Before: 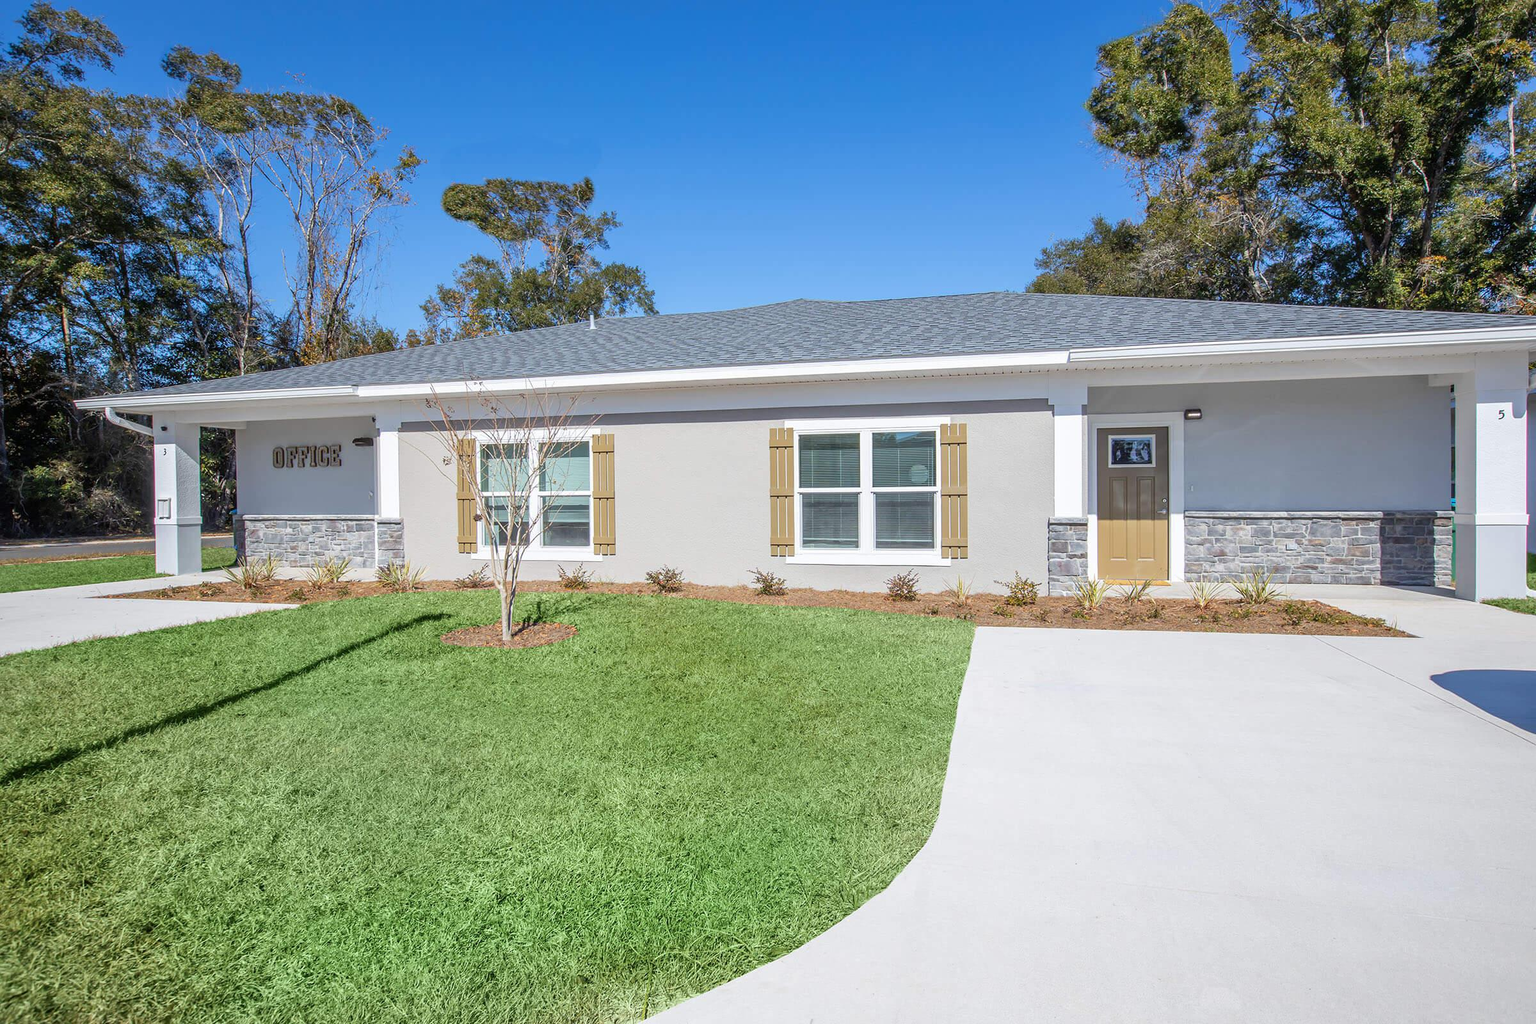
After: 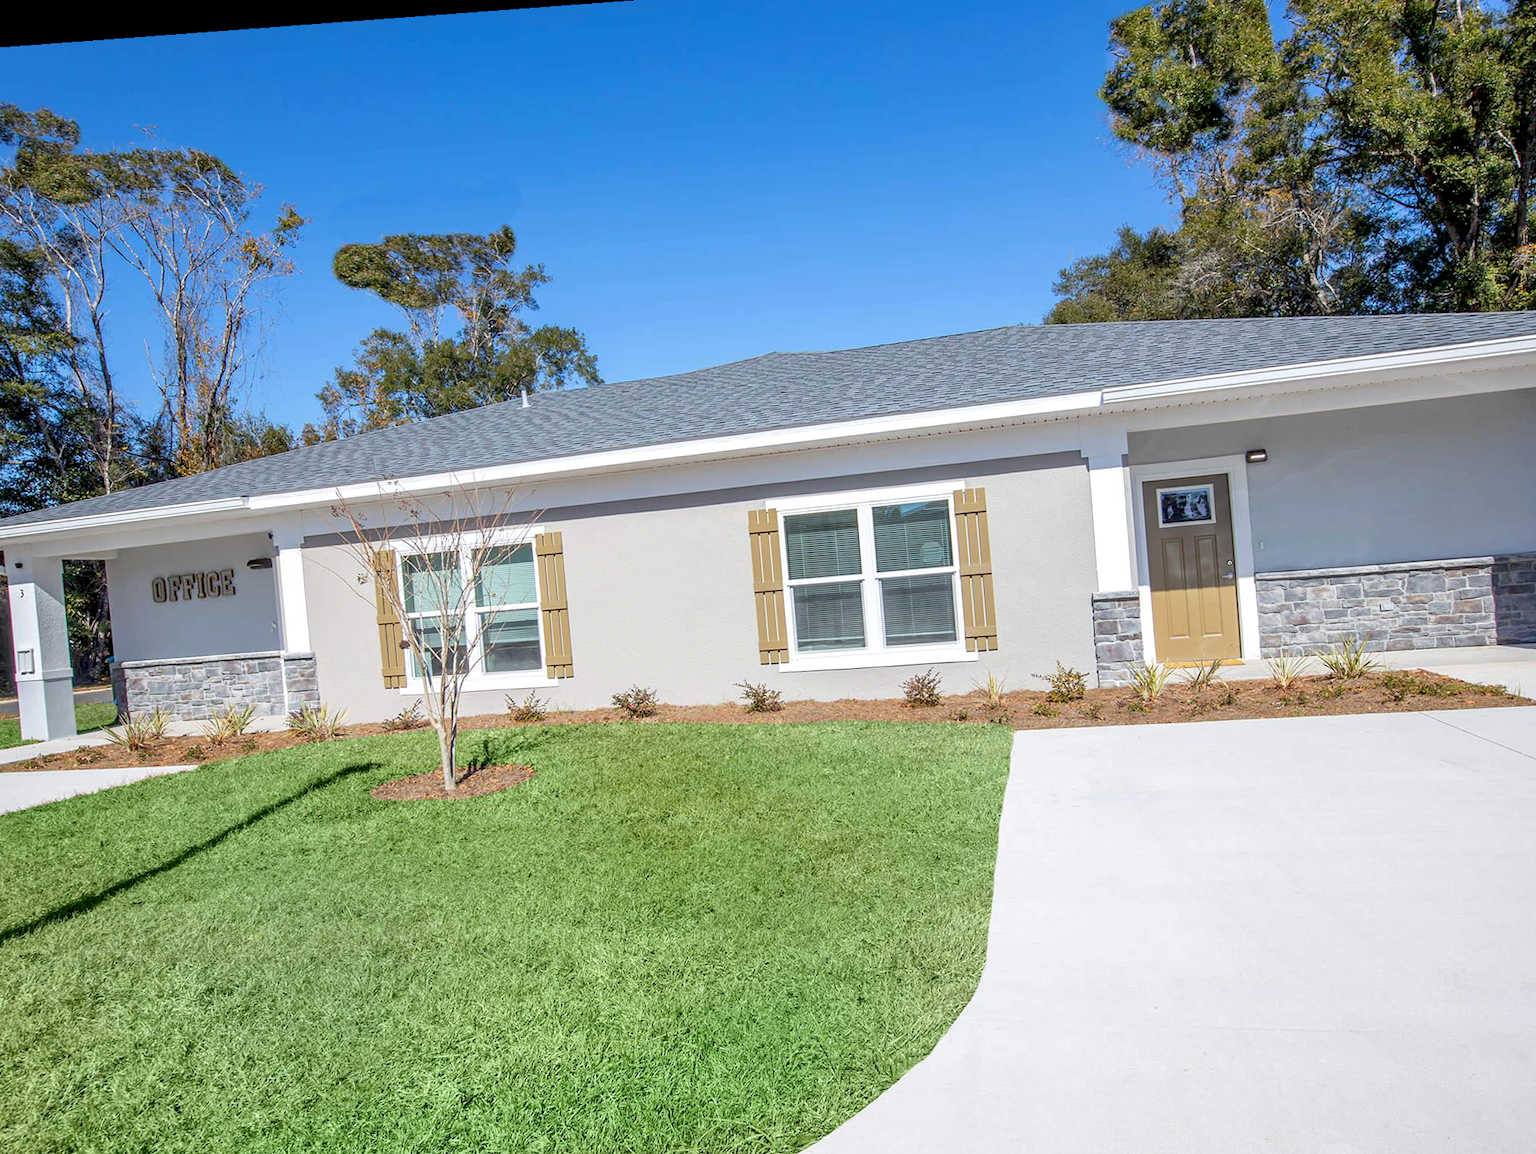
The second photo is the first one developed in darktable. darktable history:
crop: left 11.225%, top 5.381%, right 9.565%, bottom 10.314%
rotate and perspective: rotation -4.25°, automatic cropping off
exposure: black level correction 0.007, exposure 0.093 EV, compensate highlight preservation false
